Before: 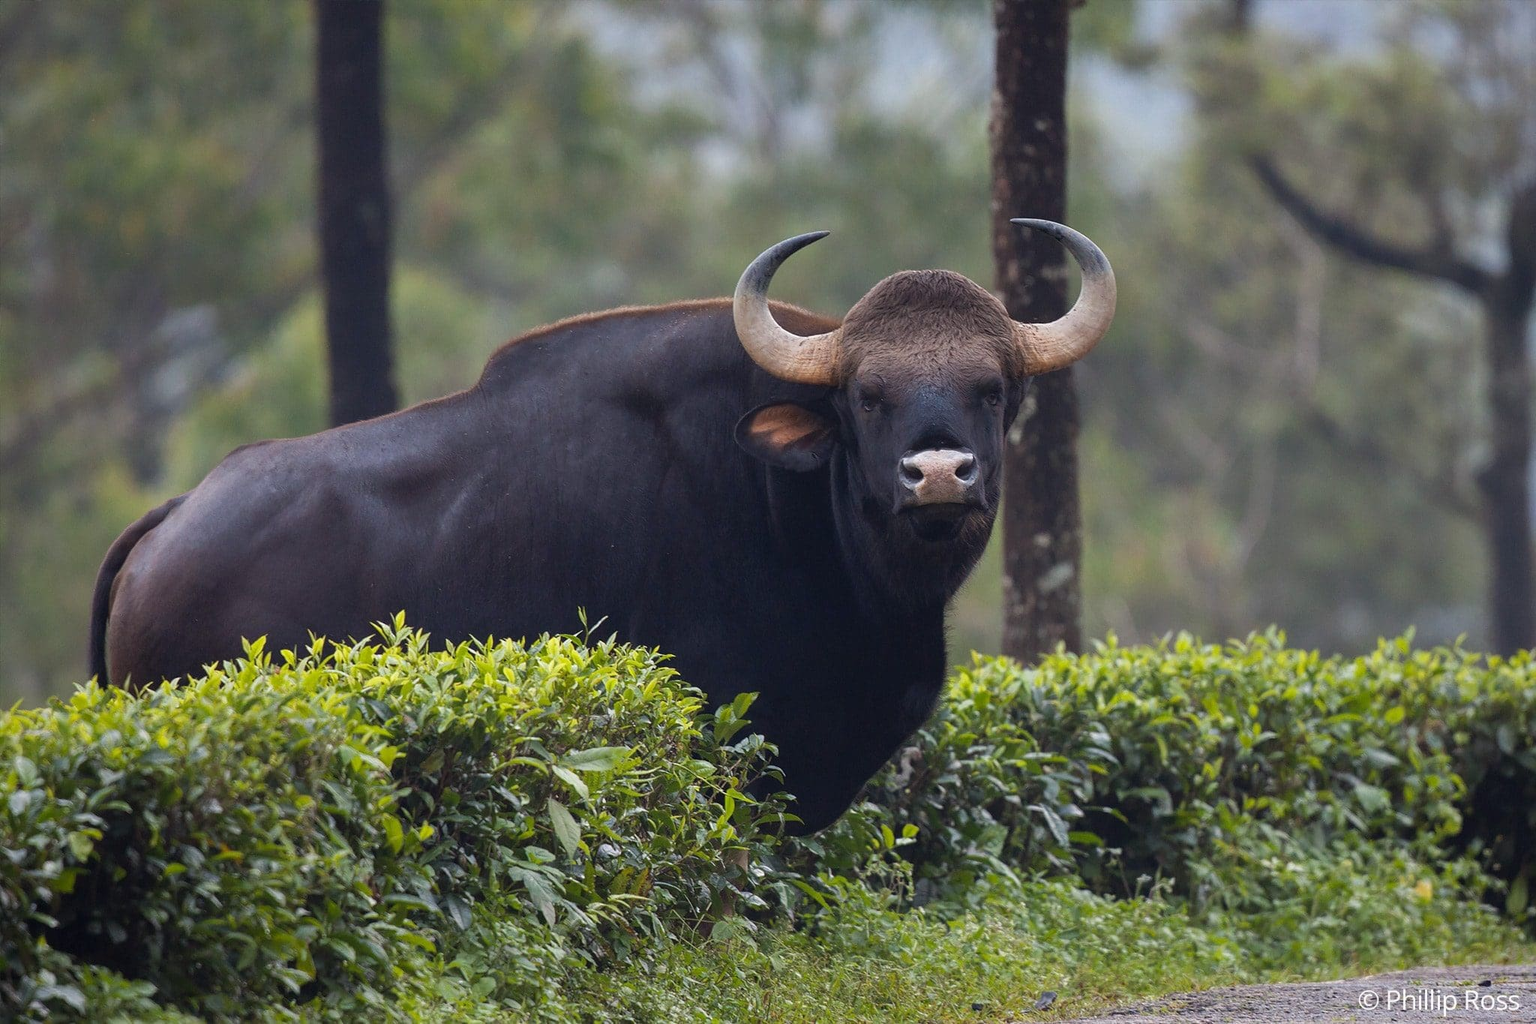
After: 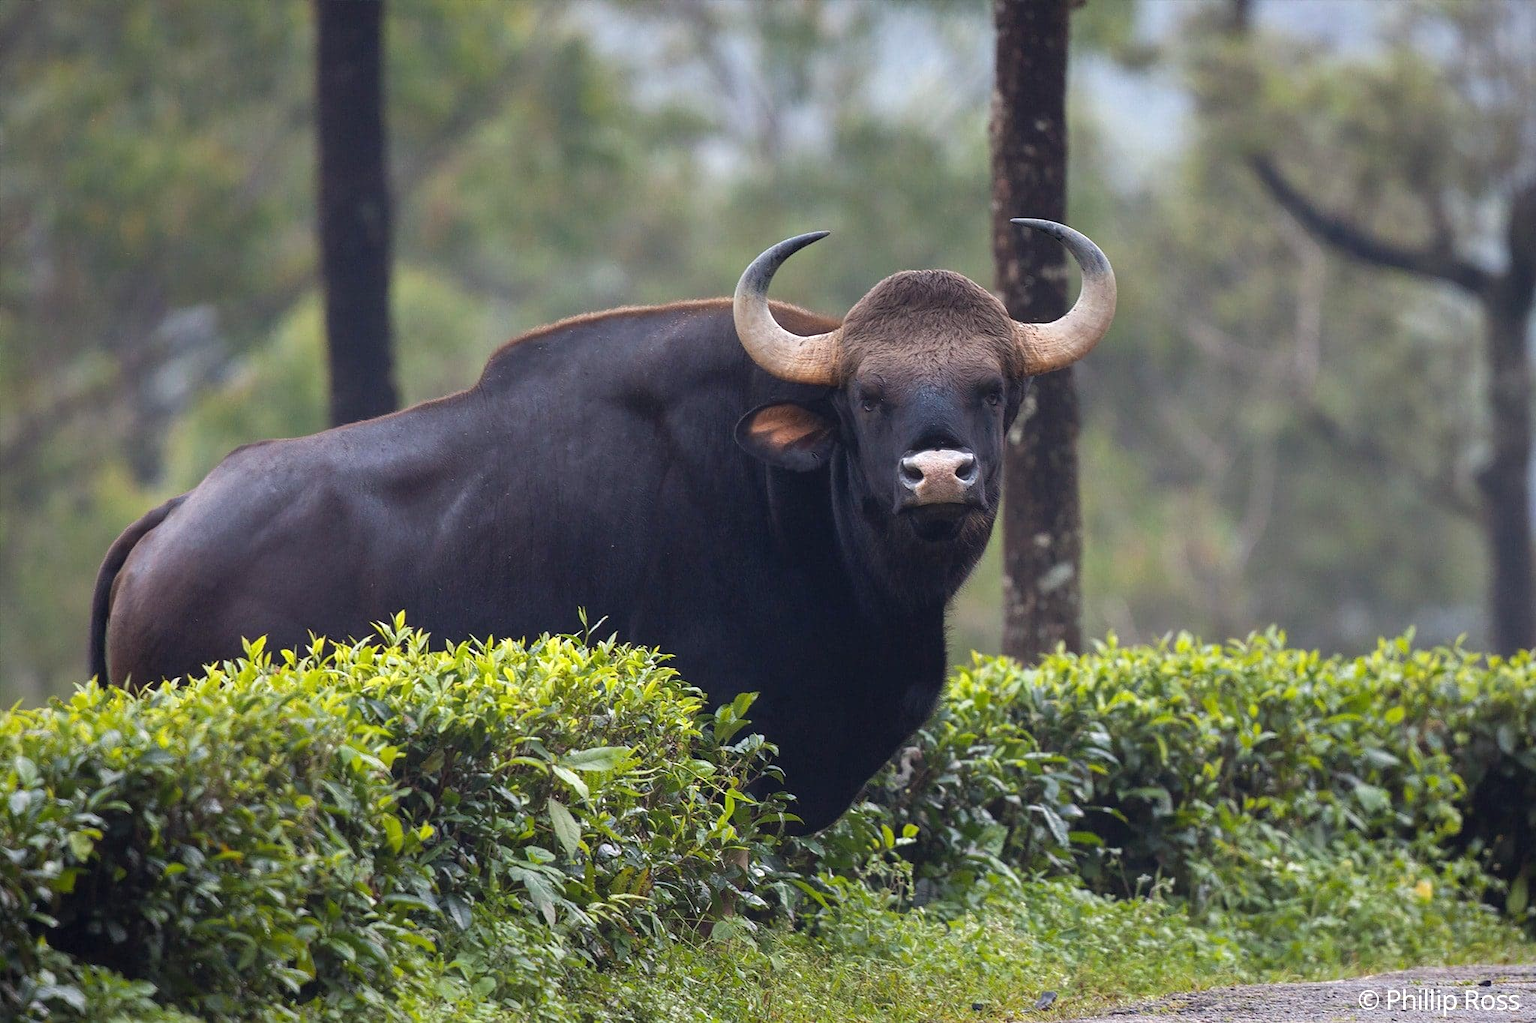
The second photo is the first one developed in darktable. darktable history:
exposure: exposure 0.346 EV, compensate highlight preservation false
